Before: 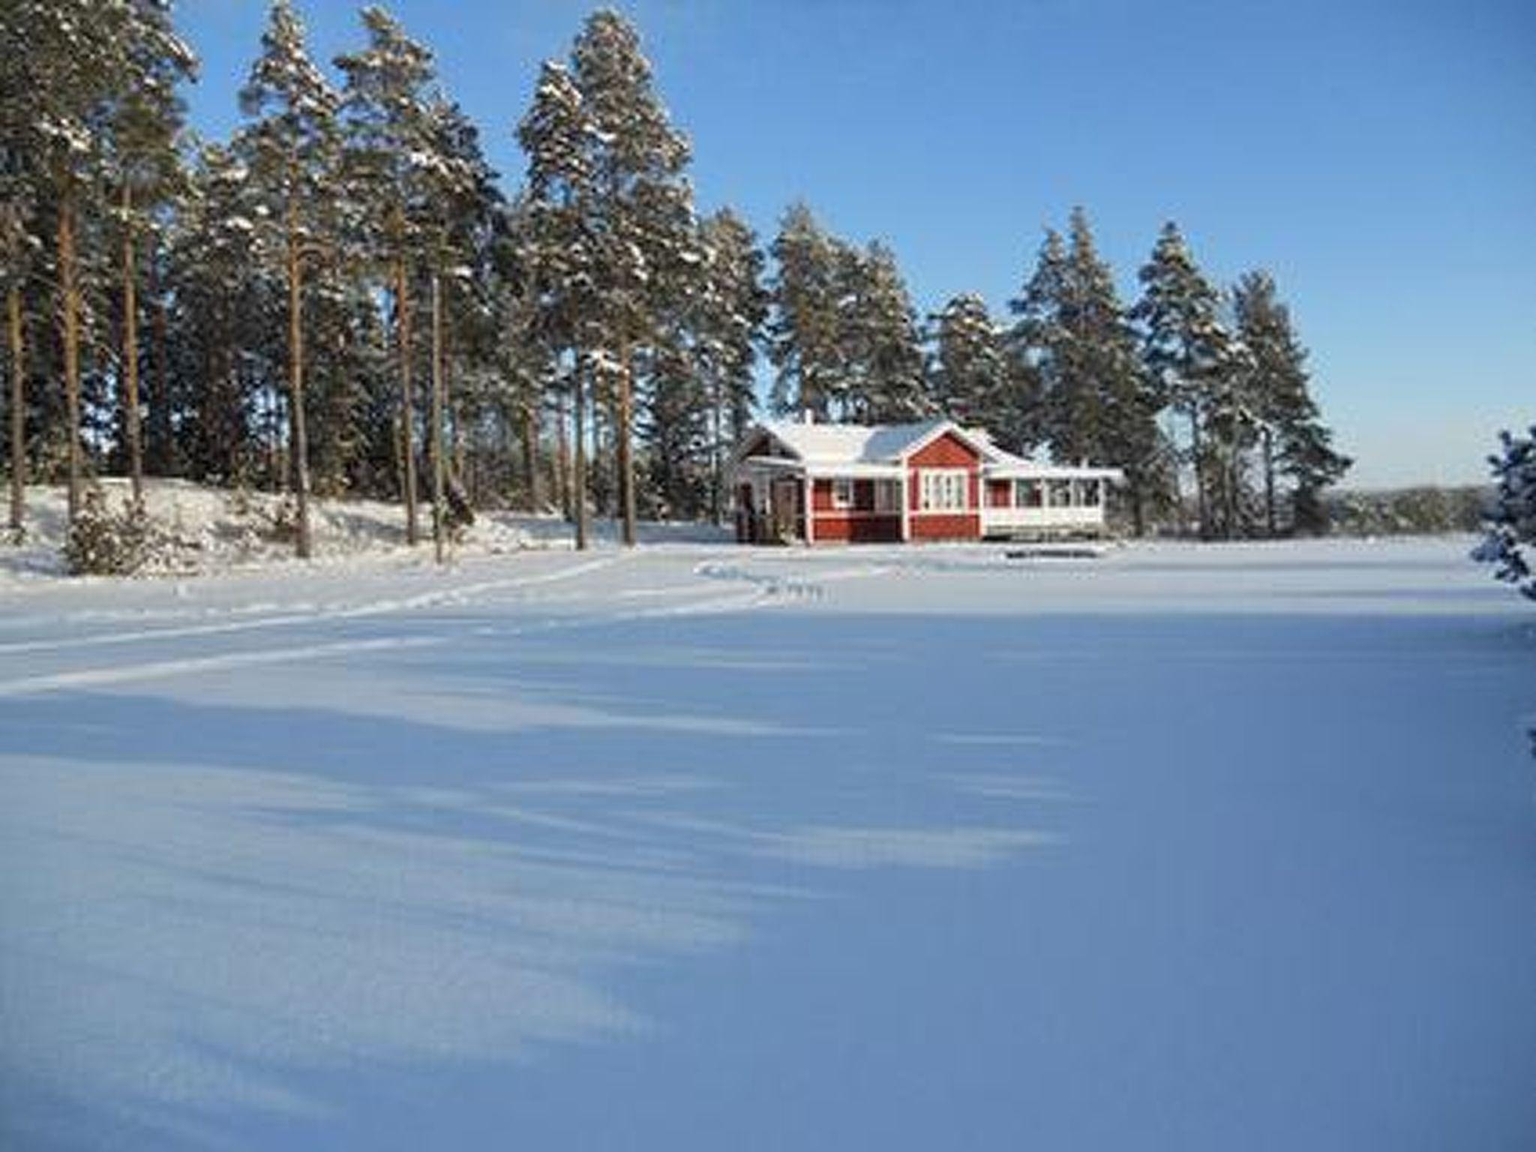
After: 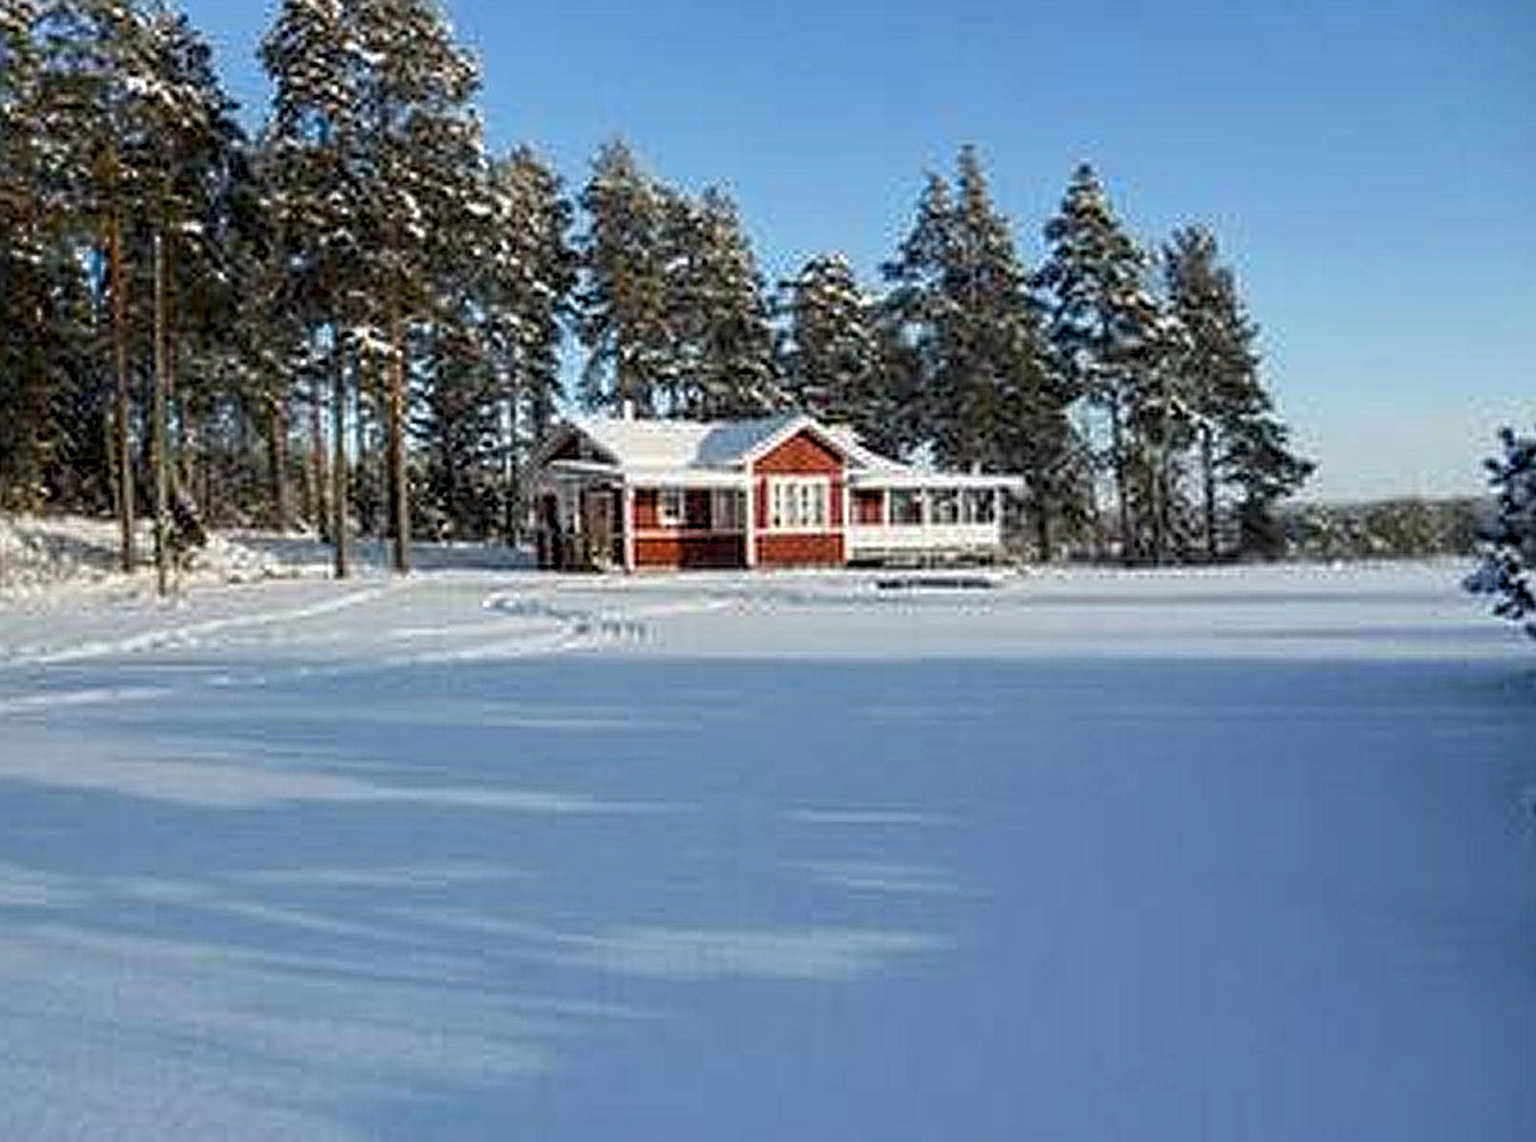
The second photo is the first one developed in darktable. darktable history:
crop and rotate: left 20.25%, top 8.006%, right 0.421%, bottom 13.343%
color balance rgb: global offset › luminance -0.483%, perceptual saturation grading › global saturation 24.891%, global vibrance 20%
sharpen: radius 2.642, amount 0.676
contrast brightness saturation: contrast 0.06, brightness -0.011, saturation -0.22
local contrast: on, module defaults
shadows and highlights: shadows -87.38, highlights -37.15, soften with gaussian
